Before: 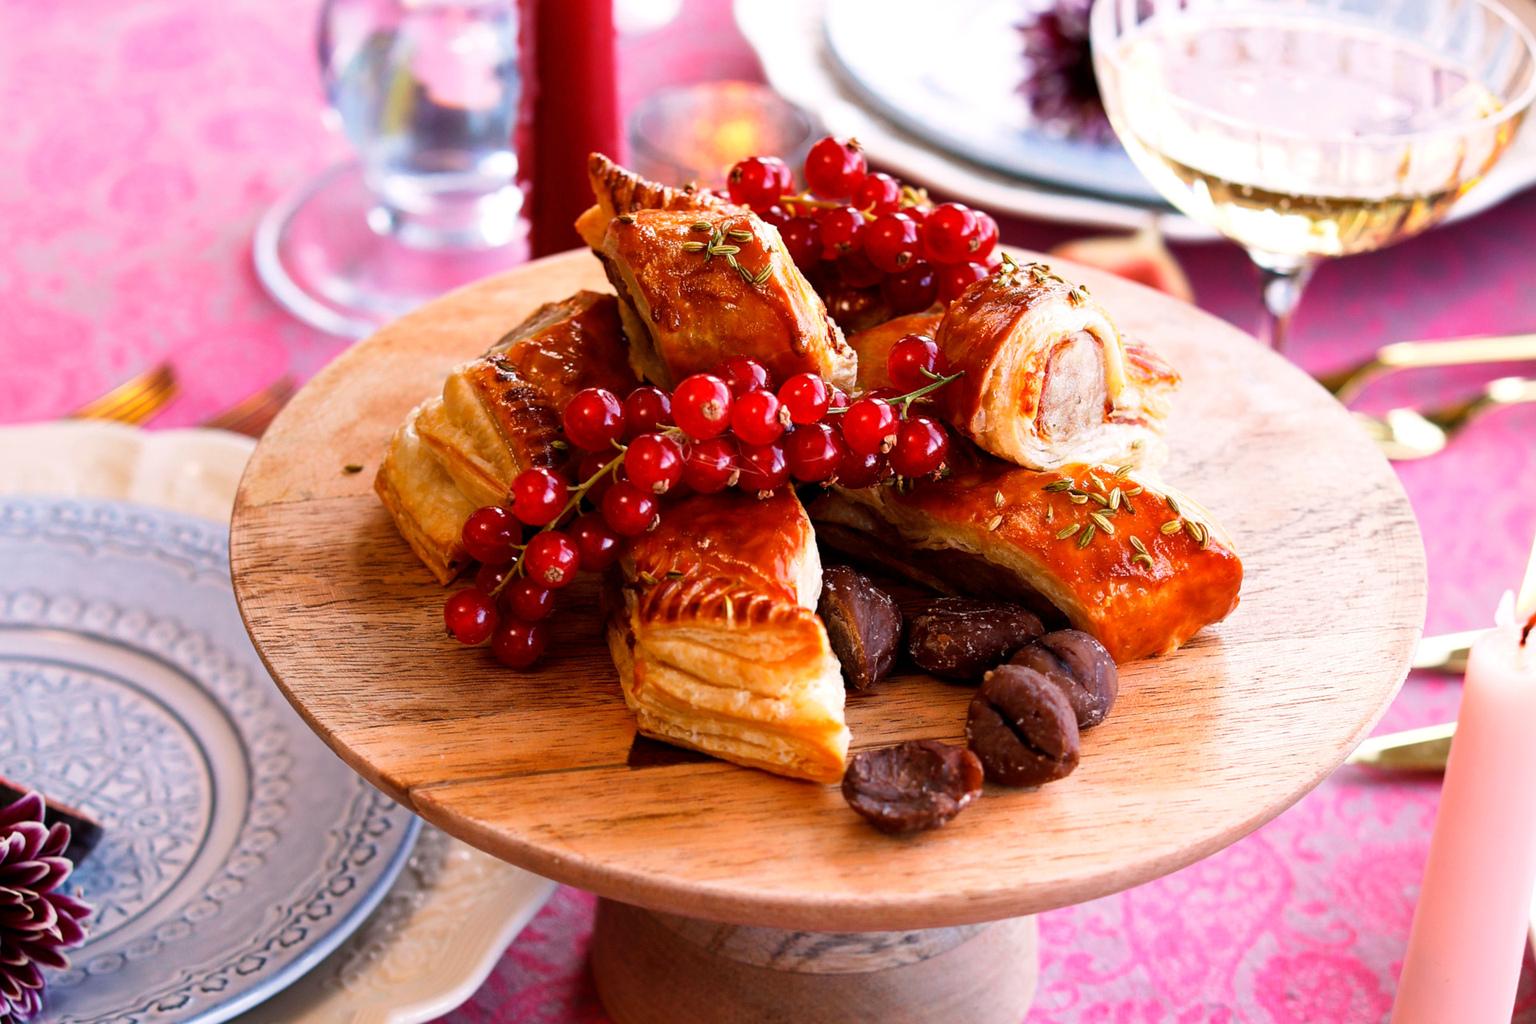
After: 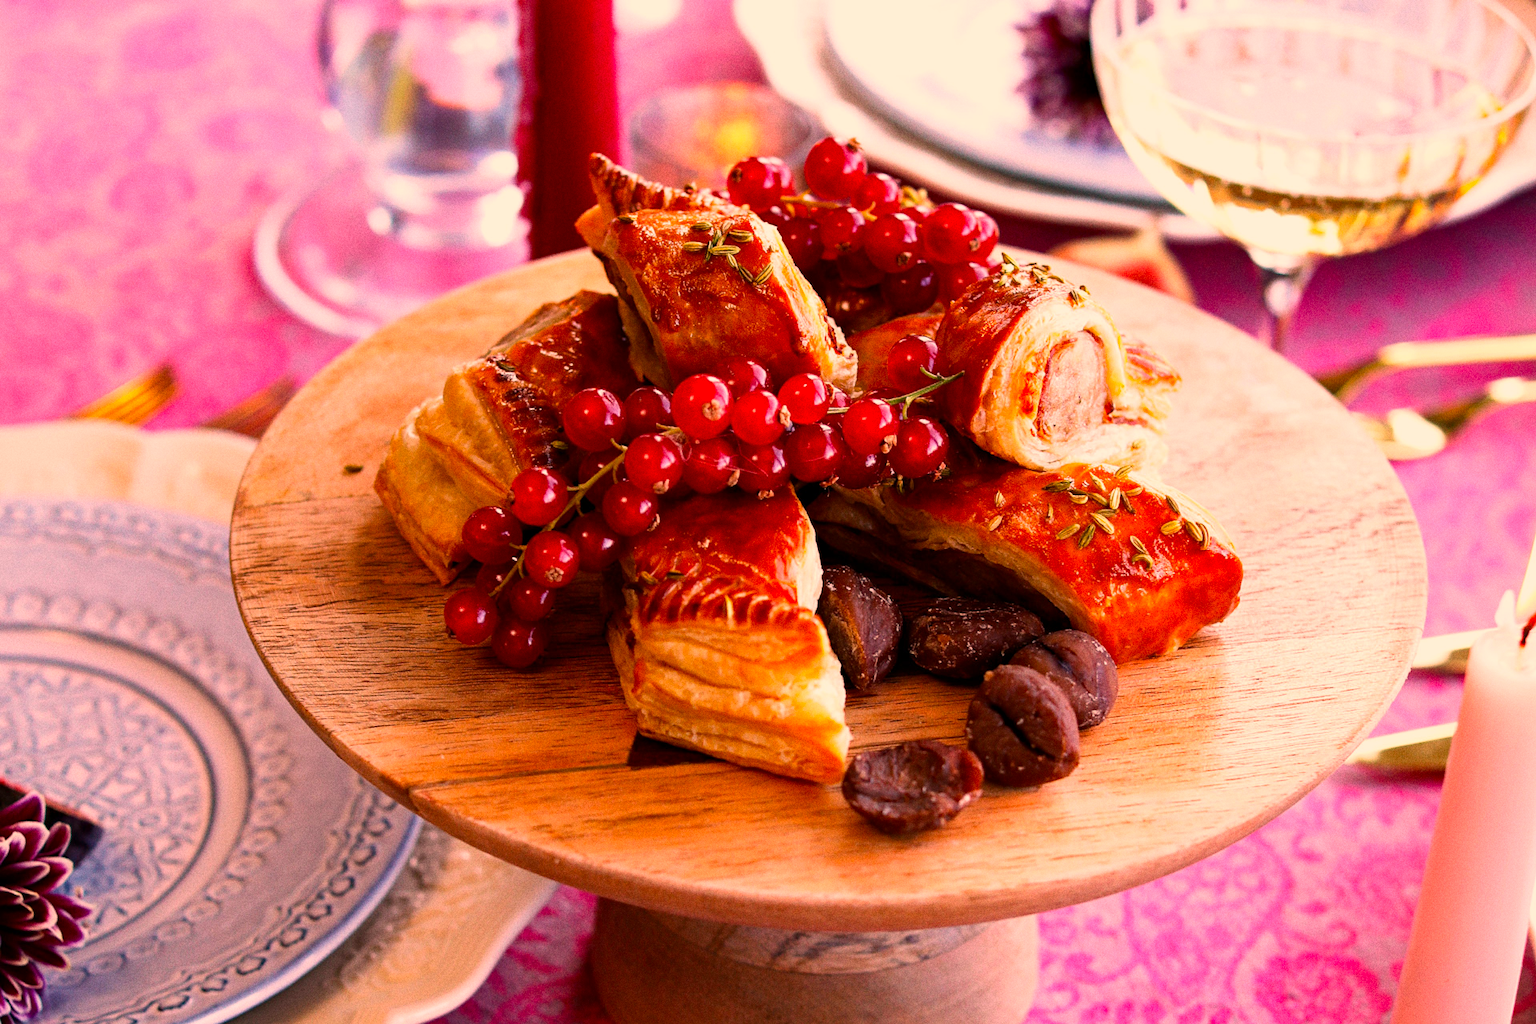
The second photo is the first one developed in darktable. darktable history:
haze removal: compatibility mode true, adaptive false
grain: strength 26%
color correction: highlights a* 21.88, highlights b* 22.25
